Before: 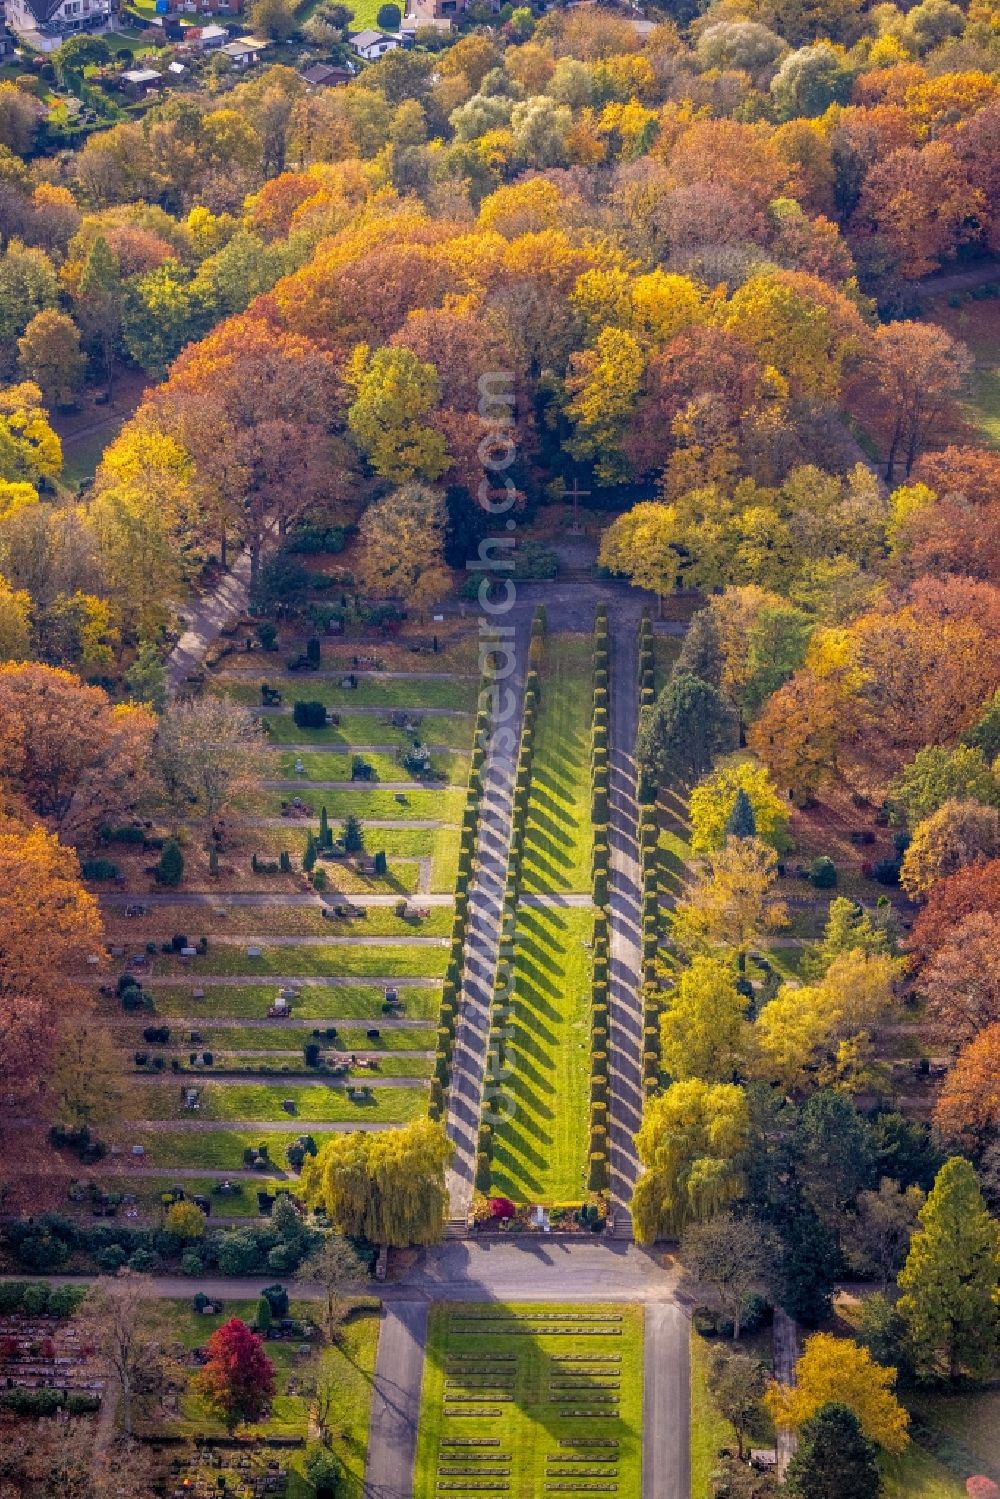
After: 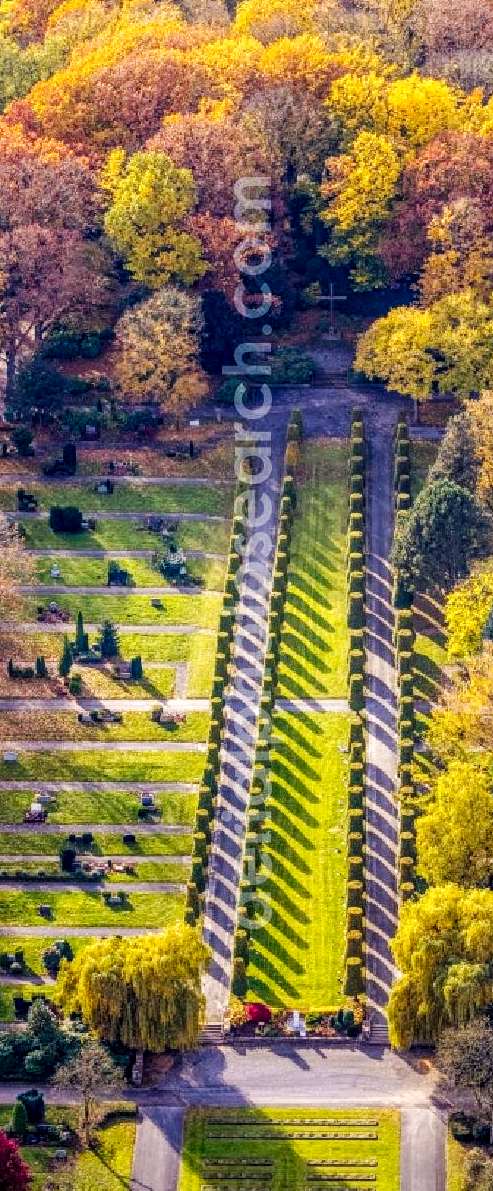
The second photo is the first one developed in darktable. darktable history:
local contrast: detail 130%
exposure: black level correction 0.002, compensate exposure bias true, compensate highlight preservation false
base curve: curves: ch0 [(0, 0) (0.032, 0.025) (0.121, 0.166) (0.206, 0.329) (0.605, 0.79) (1, 1)], preserve colors none
crop and rotate: angle 0.016°, left 24.463%, top 13.043%, right 26.195%, bottom 7.422%
